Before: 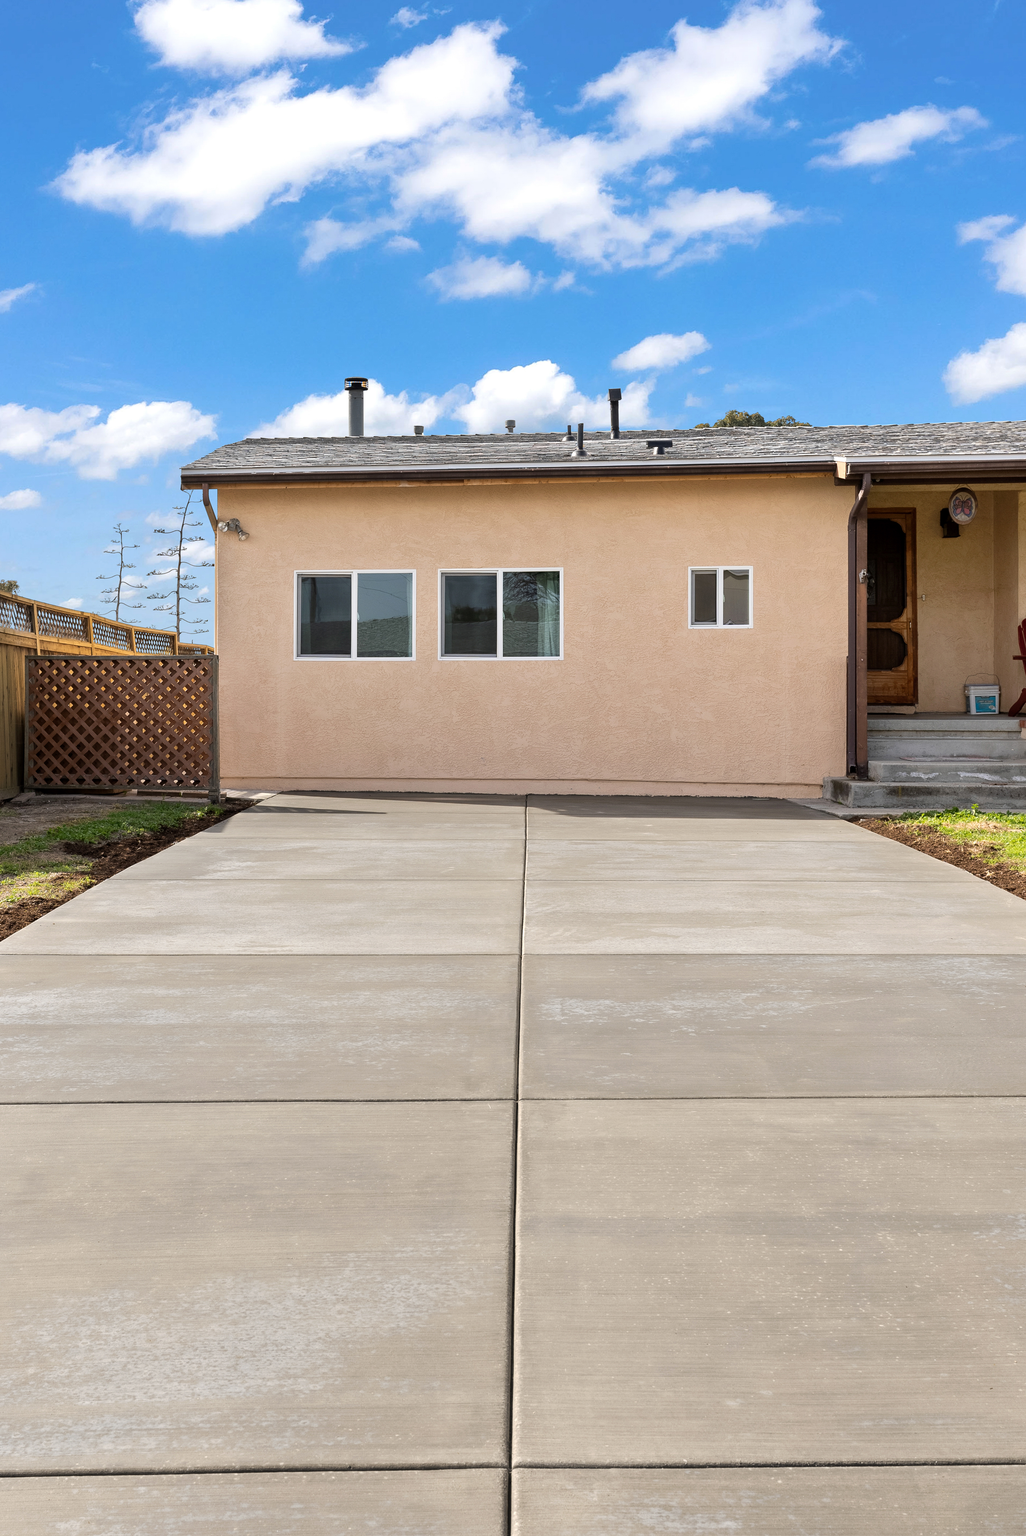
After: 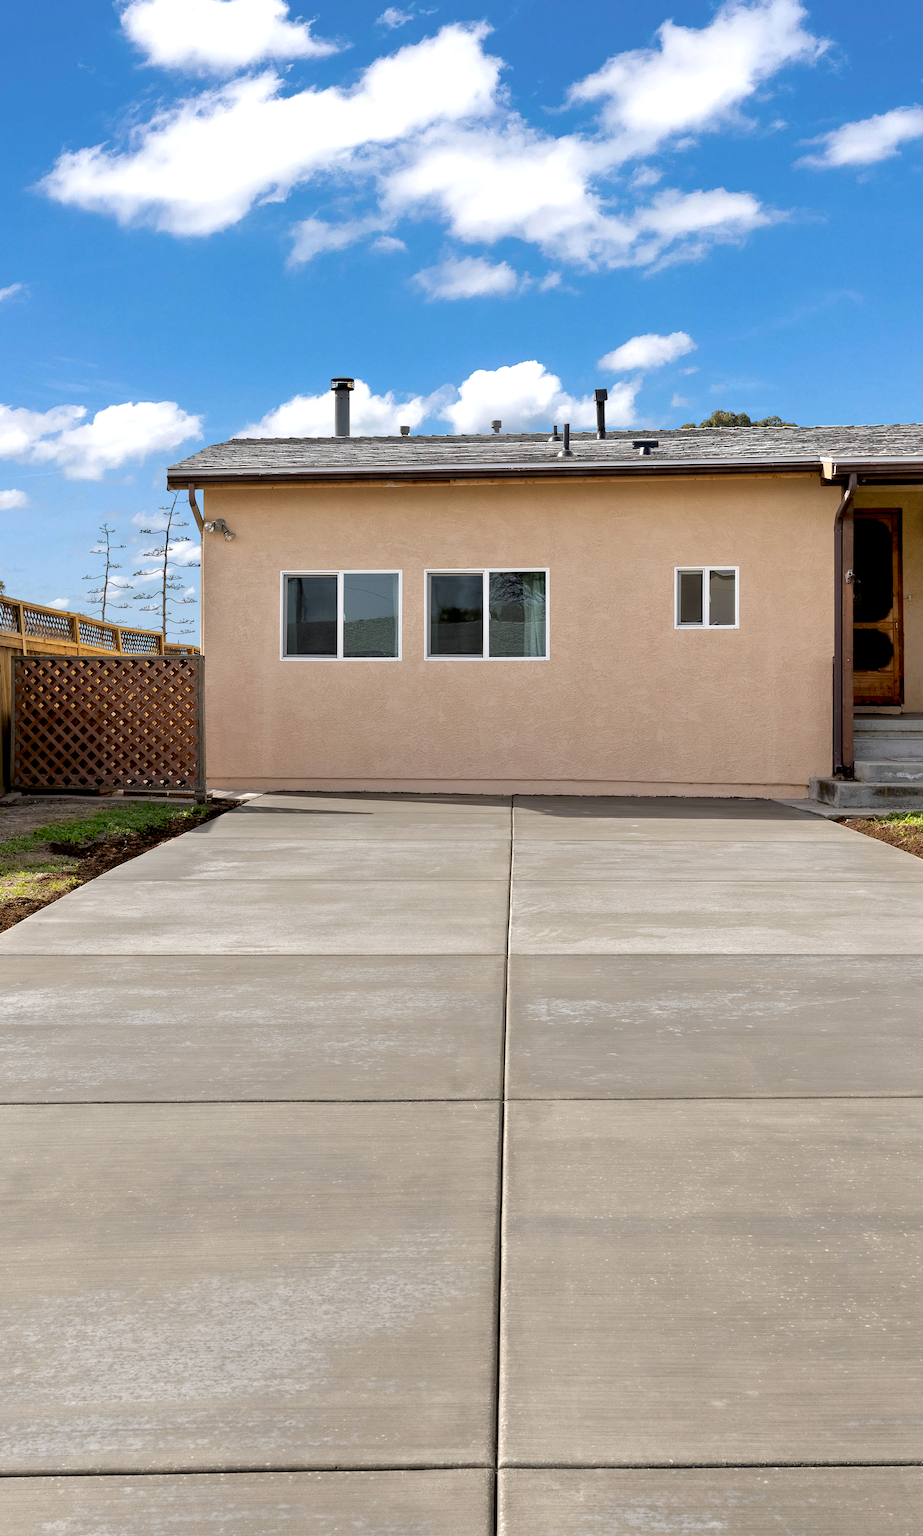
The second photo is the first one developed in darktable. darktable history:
crop and rotate: left 1.378%, right 8.567%
exposure: black level correction 0.01, exposure 0.009 EV, compensate highlight preservation false
levels: mode automatic, levels [0, 0.478, 1]
tone equalizer: -8 EV 0 EV, -7 EV 0.001 EV, -6 EV -0.003 EV, -5 EV -0.014 EV, -4 EV -0.086 EV, -3 EV -0.221 EV, -2 EV -0.241 EV, -1 EV 0.085 EV, +0 EV 0.328 EV, edges refinement/feathering 500, mask exposure compensation -1.57 EV, preserve details no
